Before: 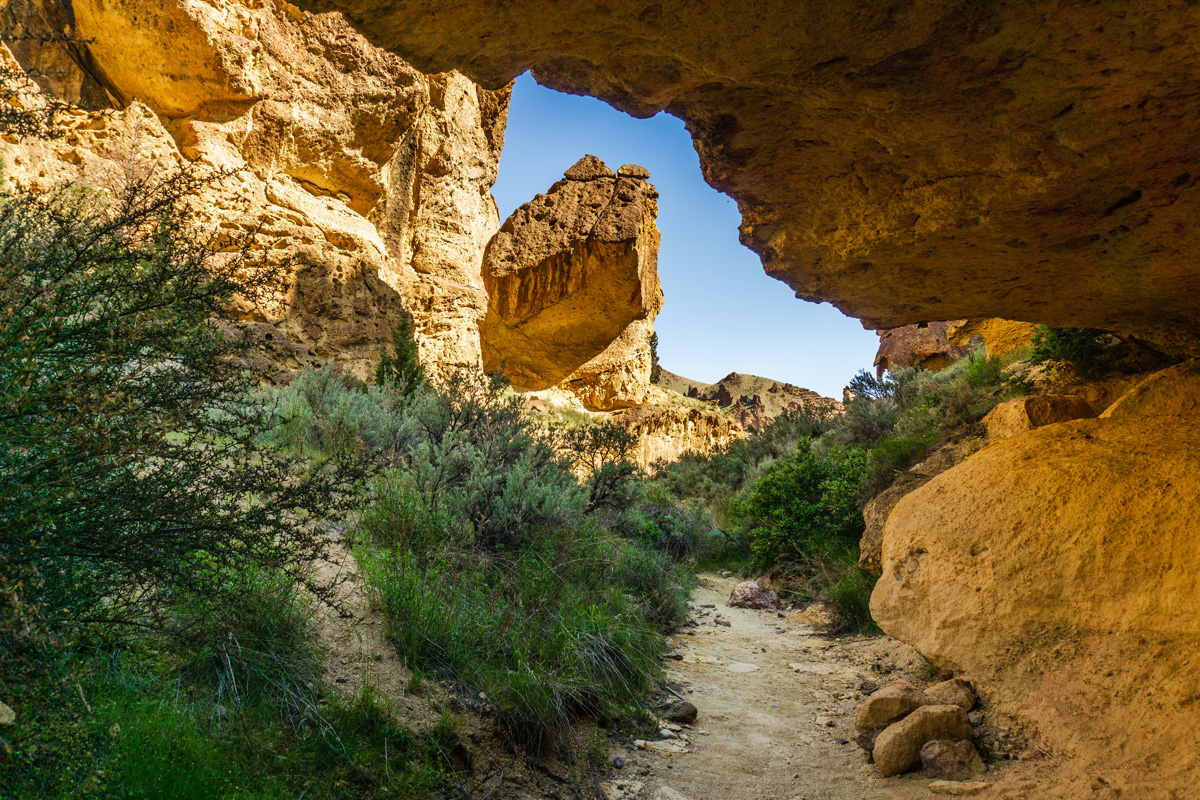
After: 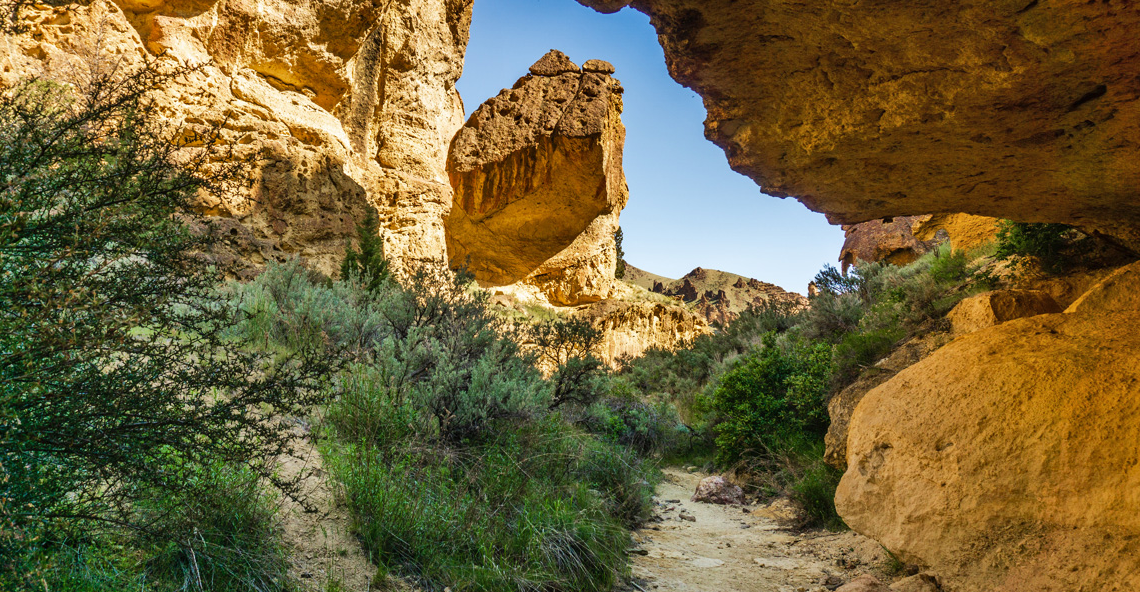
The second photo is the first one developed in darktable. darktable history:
crop and rotate: left 2.991%, top 13.302%, right 1.981%, bottom 12.636%
shadows and highlights: soften with gaussian
